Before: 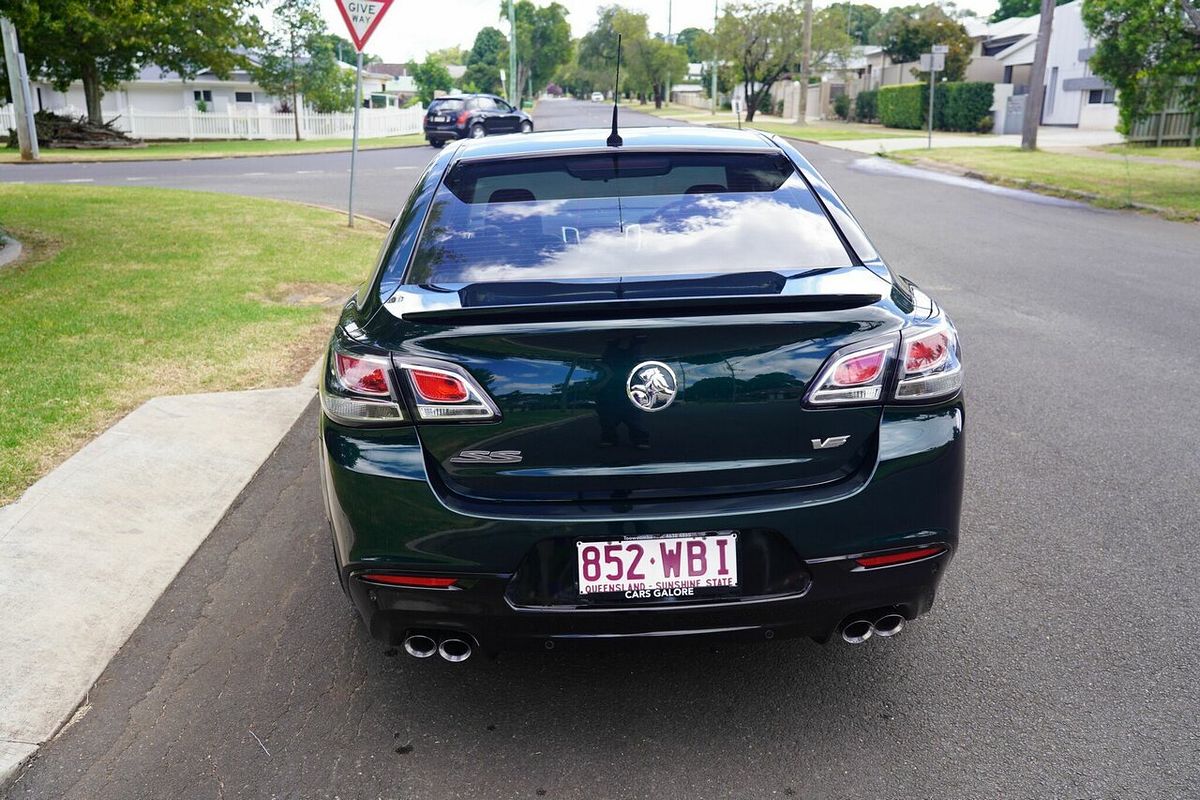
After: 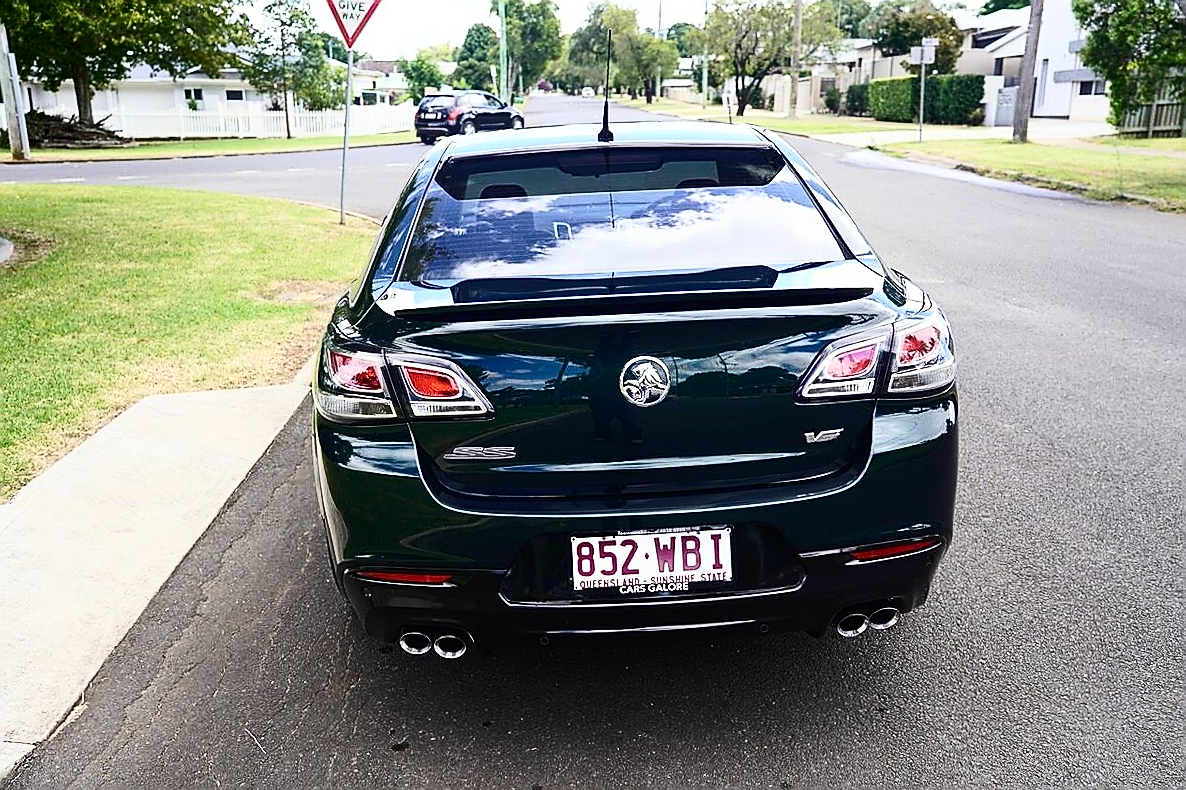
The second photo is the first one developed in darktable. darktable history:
contrast brightness saturation: contrast 0.39, brightness 0.1
sharpen: radius 1.4, amount 1.25, threshold 0.7
color correction: highlights a* -0.182, highlights b* -0.124
rotate and perspective: rotation -0.45°, automatic cropping original format, crop left 0.008, crop right 0.992, crop top 0.012, crop bottom 0.988
